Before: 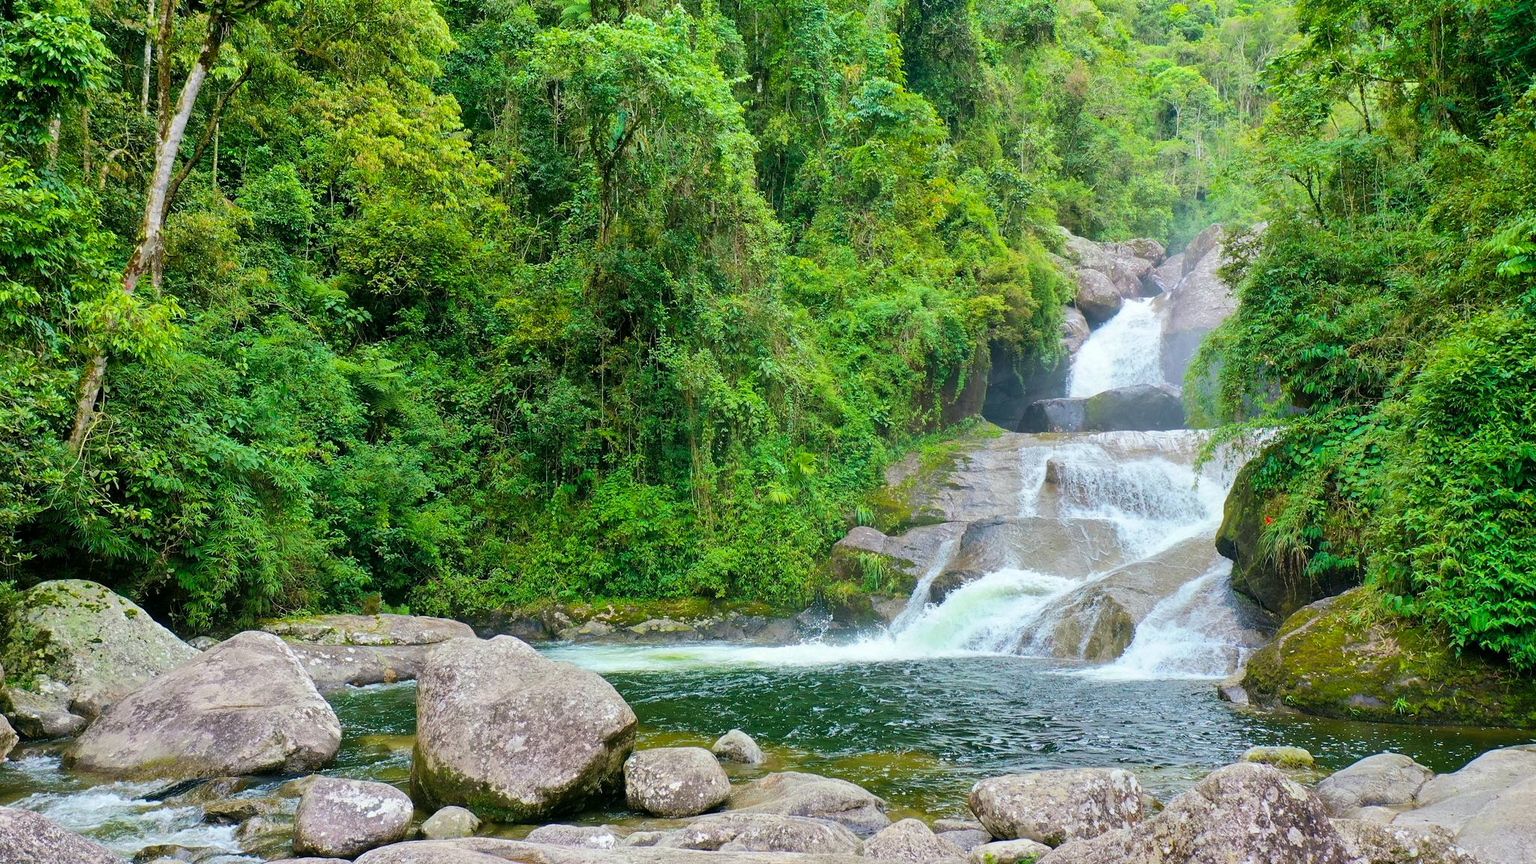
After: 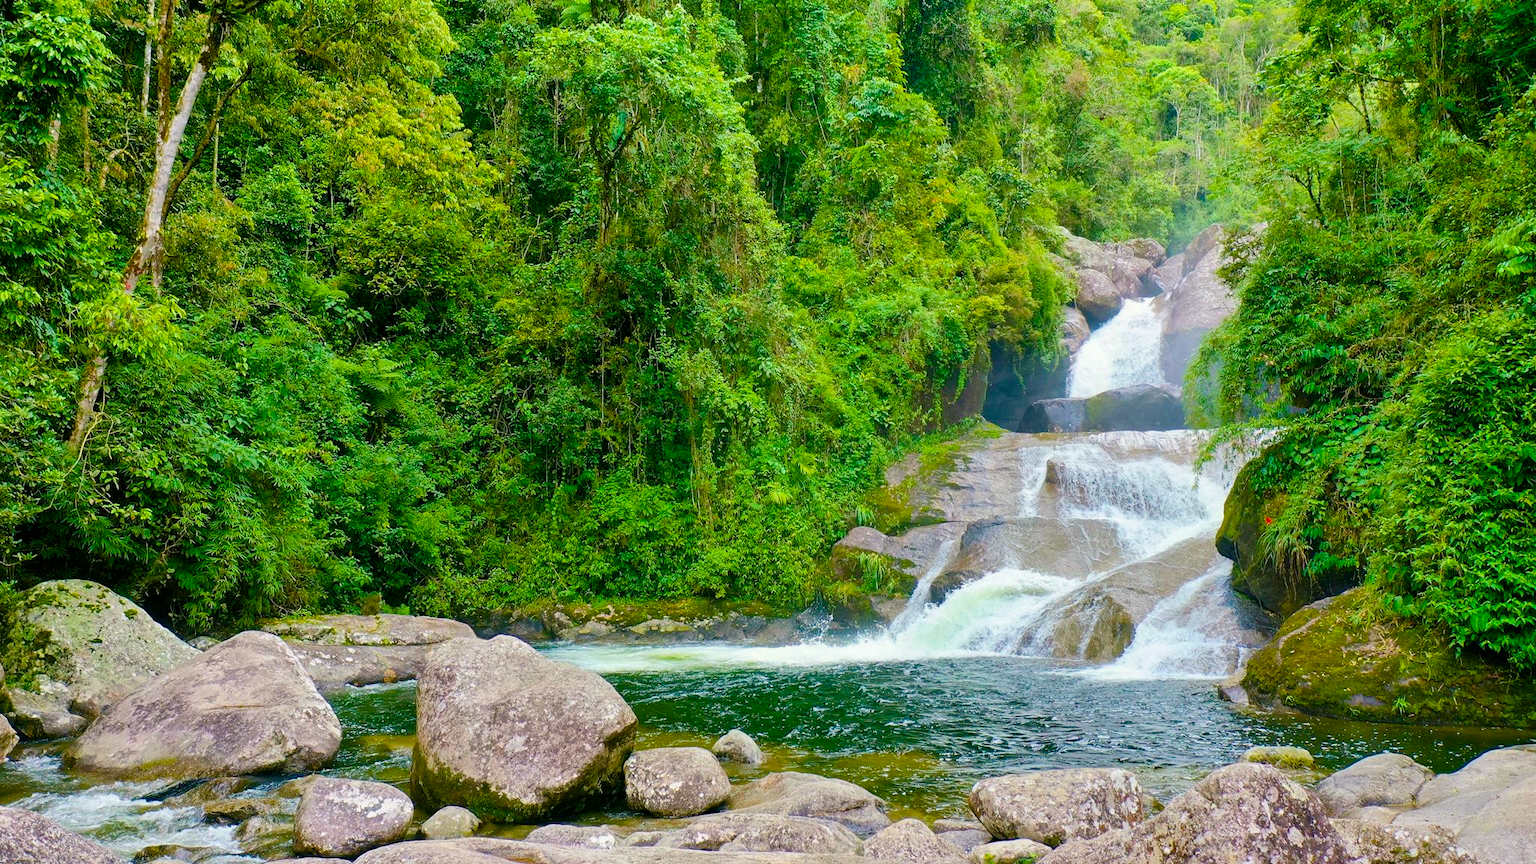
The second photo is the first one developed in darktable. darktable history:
color balance rgb: highlights gain › chroma 1.345%, highlights gain › hue 56.72°, perceptual saturation grading › global saturation 20%, perceptual saturation grading › highlights -25.49%, perceptual saturation grading › shadows 49.517%, global vibrance 24.756%
